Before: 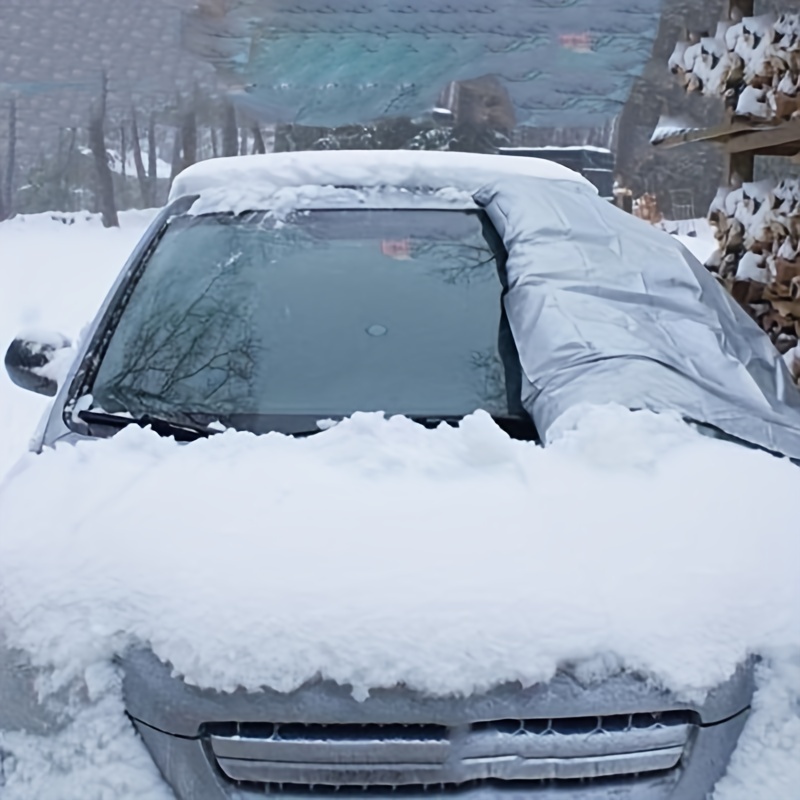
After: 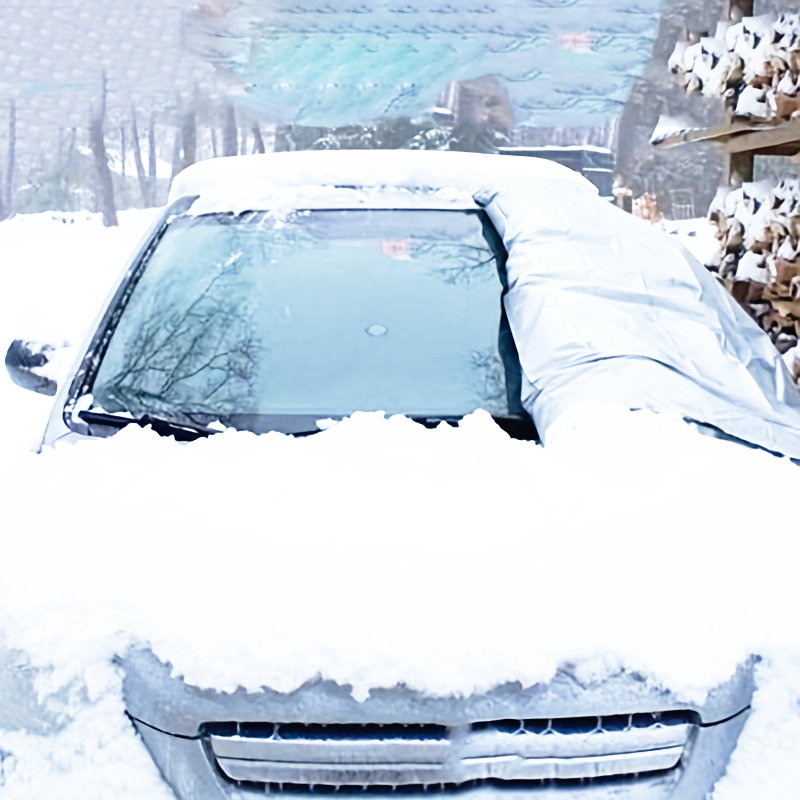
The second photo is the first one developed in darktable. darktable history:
base curve: curves: ch0 [(0, 0) (0.012, 0.01) (0.073, 0.168) (0.31, 0.711) (0.645, 0.957) (1, 1)], preserve colors none
exposure: black level correction 0, exposure 0.3 EV, compensate highlight preservation false
